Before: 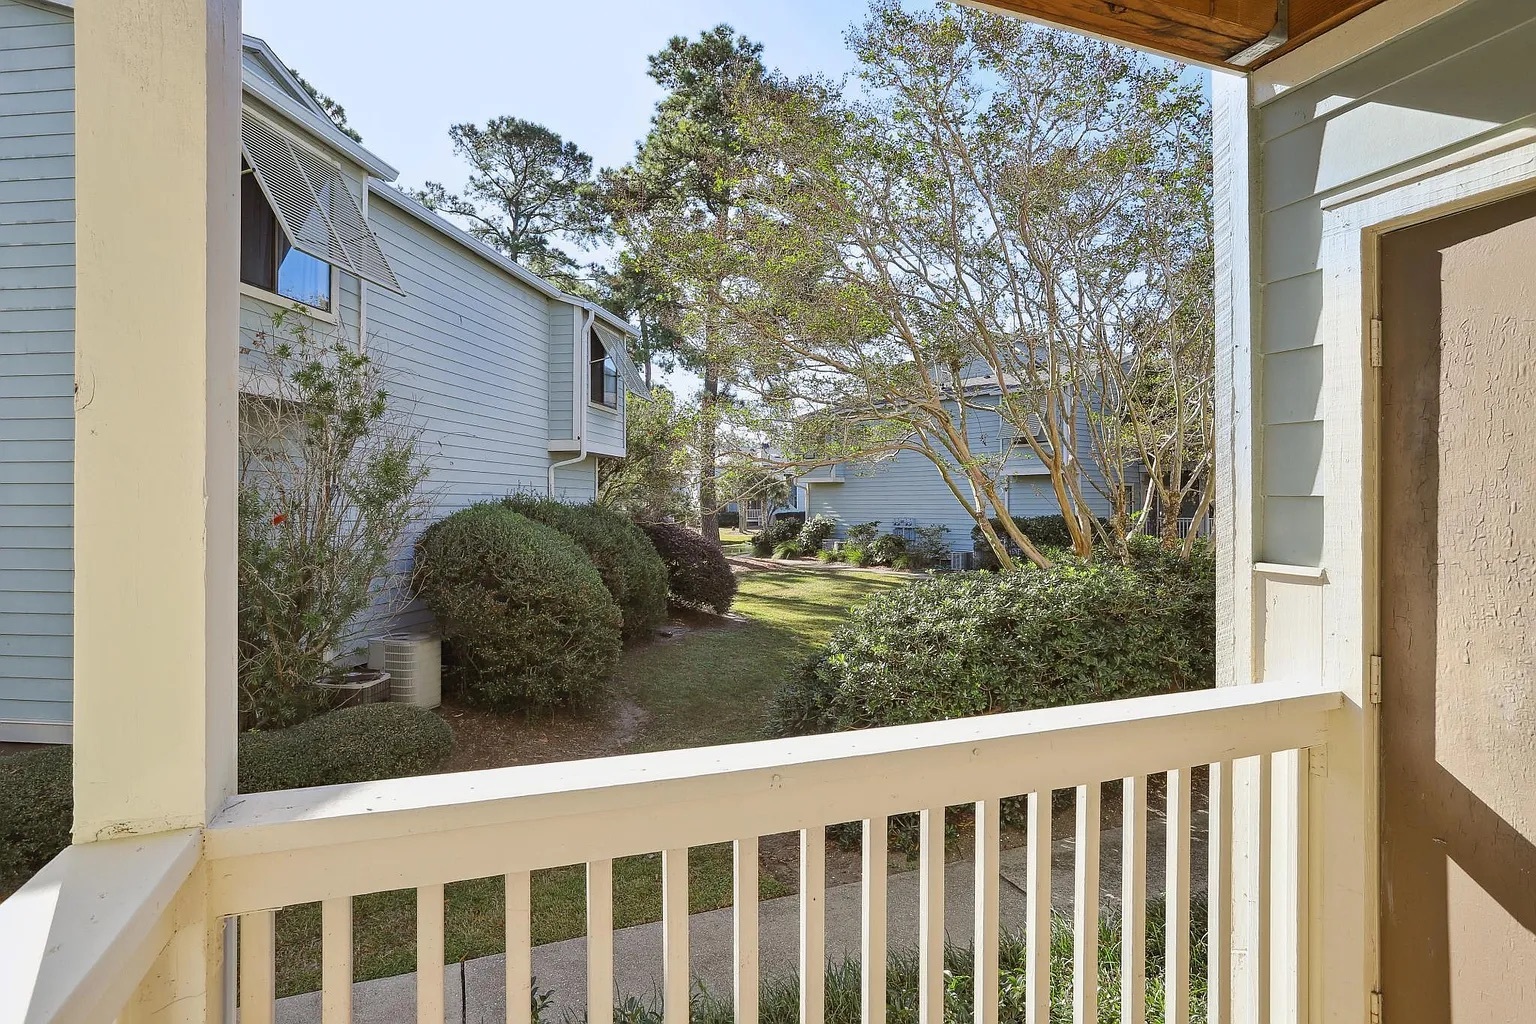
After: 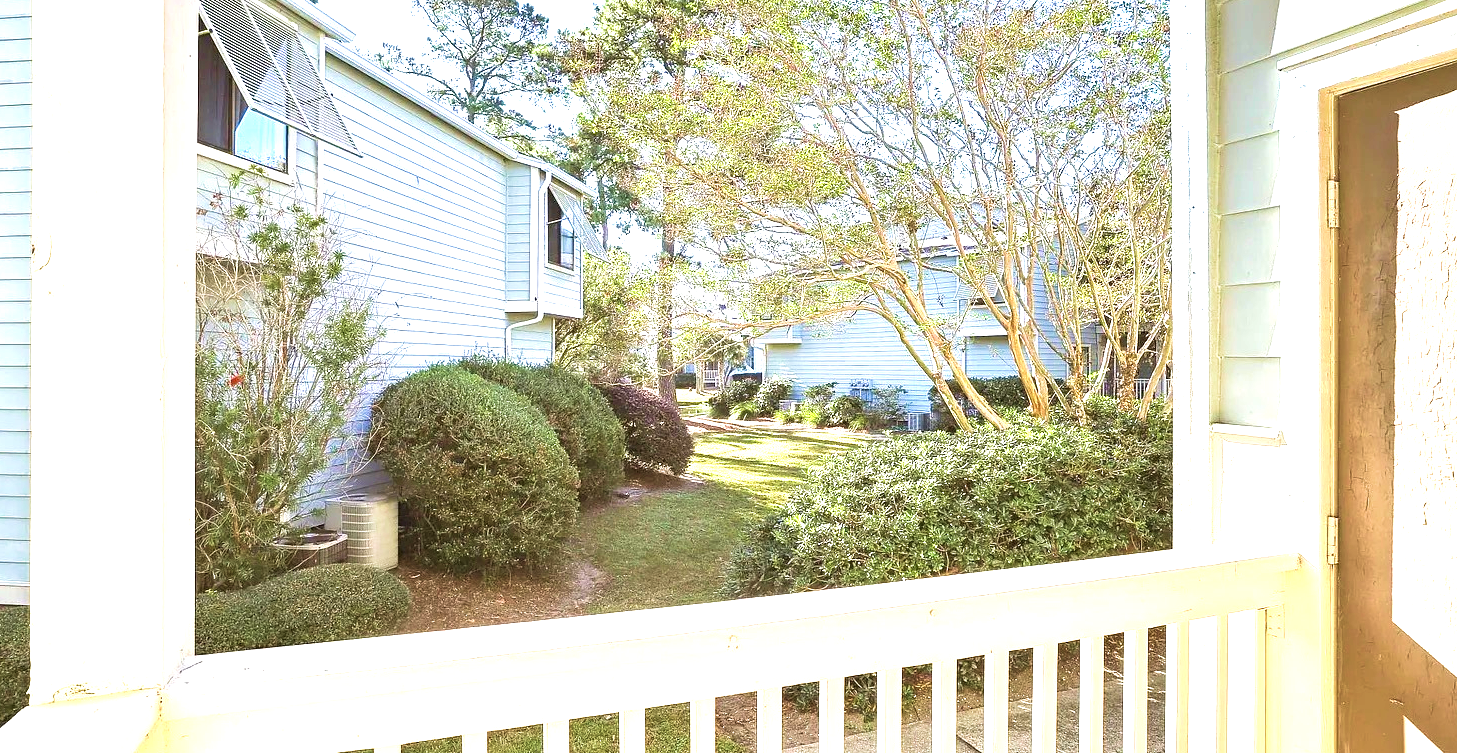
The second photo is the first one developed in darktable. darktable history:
exposure: black level correction 0, exposure 1.701 EV, compensate highlight preservation false
velvia: strength 44.97%
crop and rotate: left 2.817%, top 13.587%, right 2.314%, bottom 12.788%
